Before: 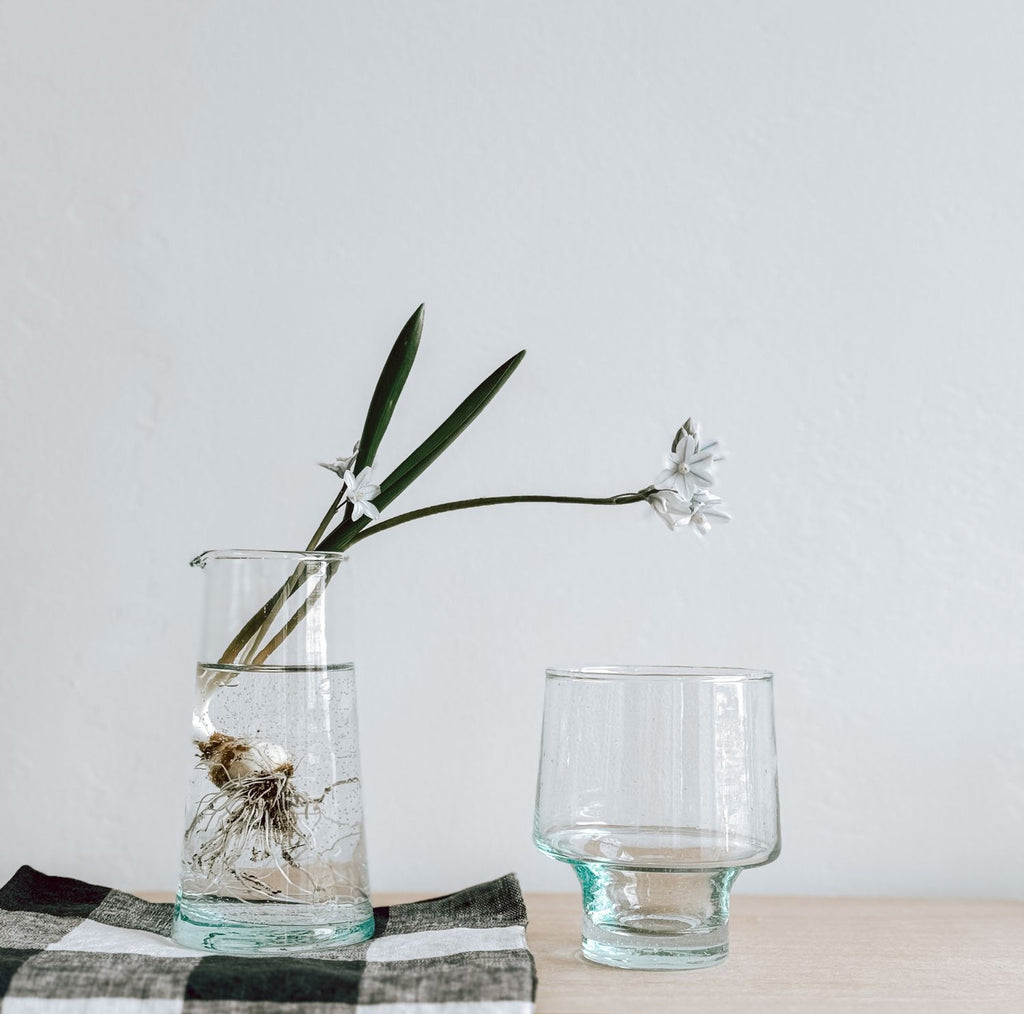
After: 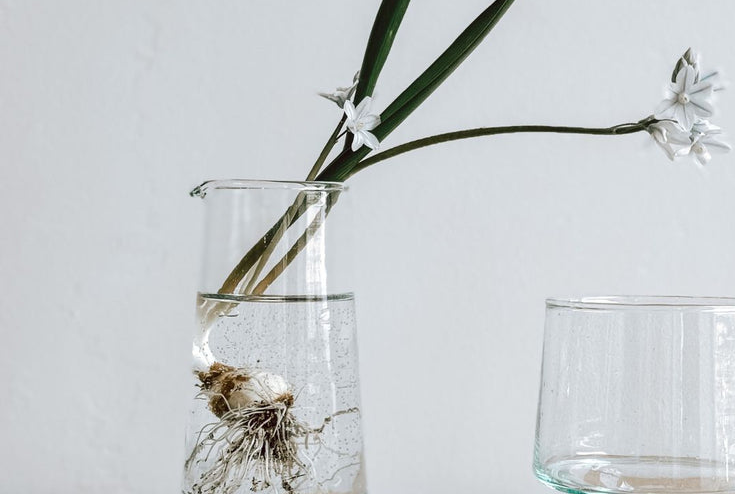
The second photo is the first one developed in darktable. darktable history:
crop: top 36.528%, right 28.172%, bottom 14.658%
